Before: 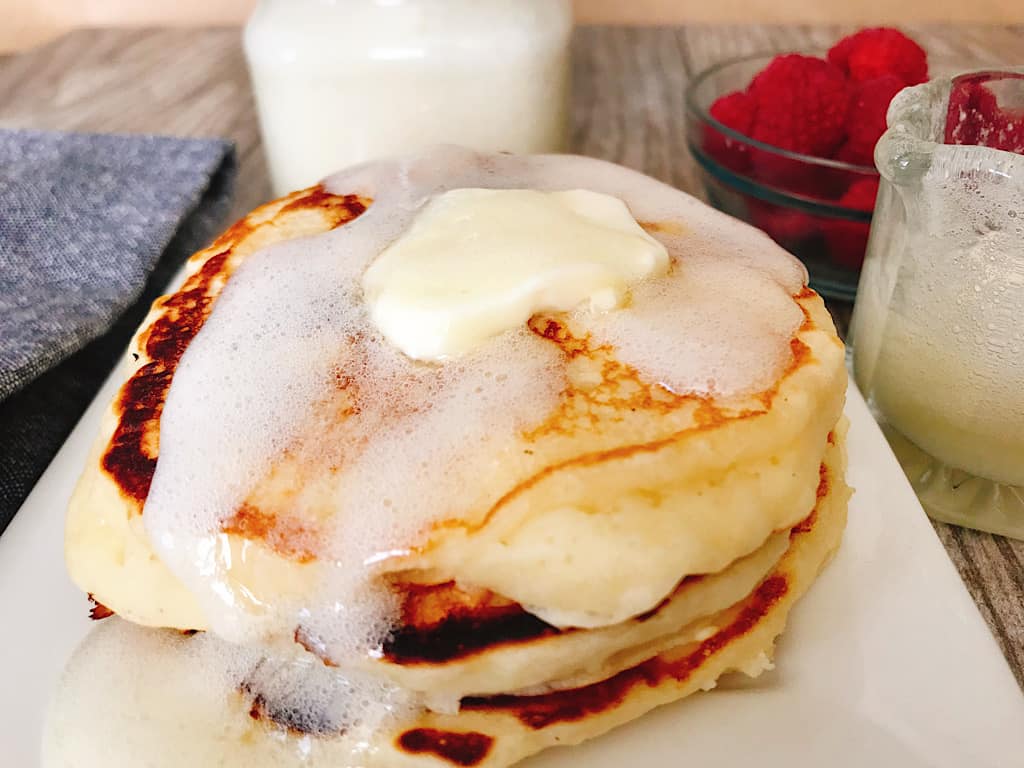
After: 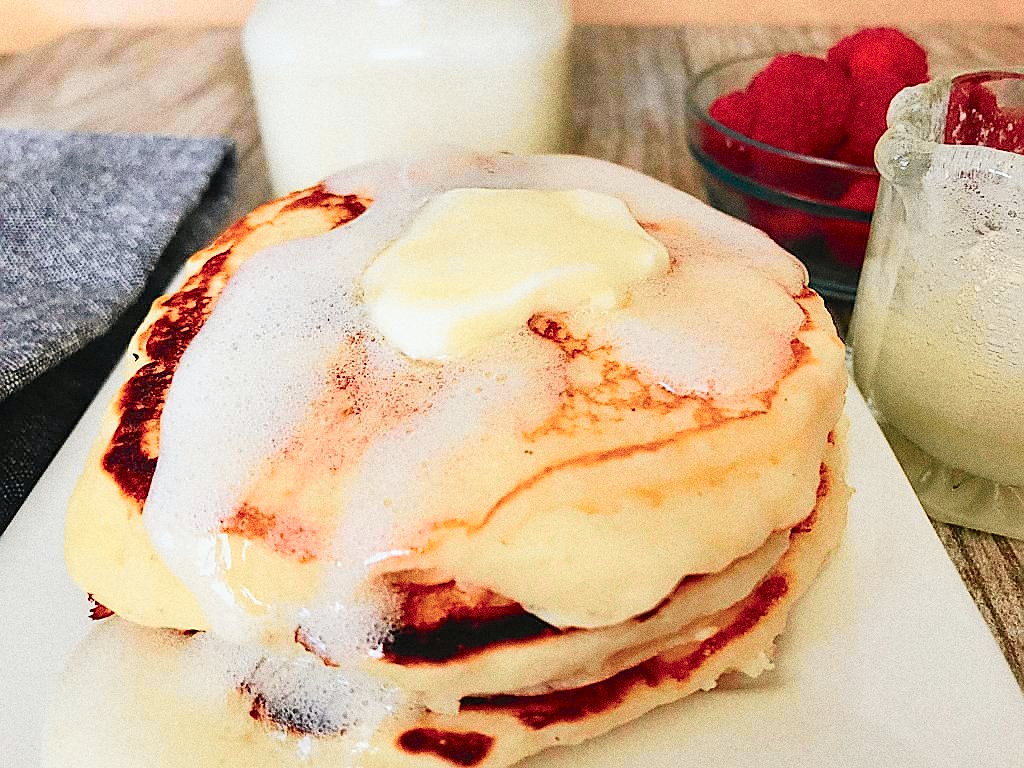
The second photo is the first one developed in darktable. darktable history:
grain: coarseness 0.09 ISO, strength 40%
tone curve: curves: ch0 [(0, 0.013) (0.104, 0.103) (0.258, 0.267) (0.448, 0.489) (0.709, 0.794) (0.895, 0.915) (0.994, 0.971)]; ch1 [(0, 0) (0.335, 0.298) (0.446, 0.416) (0.488, 0.488) (0.515, 0.504) (0.581, 0.615) (0.635, 0.661) (1, 1)]; ch2 [(0, 0) (0.314, 0.306) (0.436, 0.447) (0.502, 0.5) (0.538, 0.541) (0.568, 0.603) (0.641, 0.635) (0.717, 0.701) (1, 1)], color space Lab, independent channels, preserve colors none
sharpen: radius 1.4, amount 1.25, threshold 0.7
